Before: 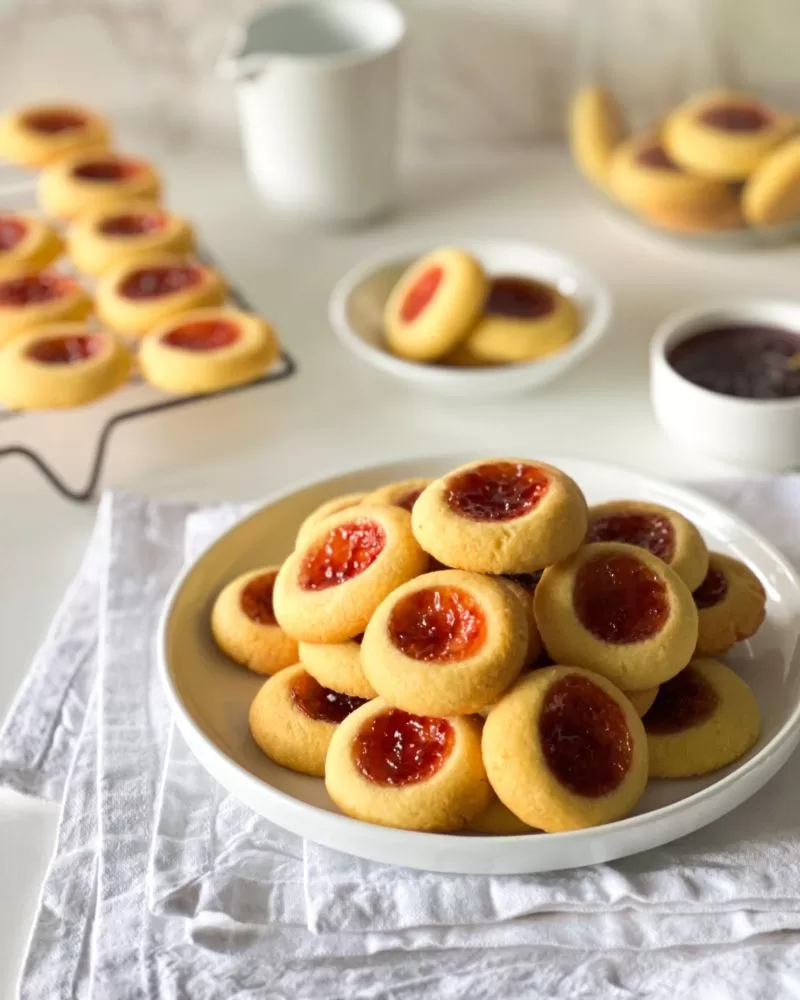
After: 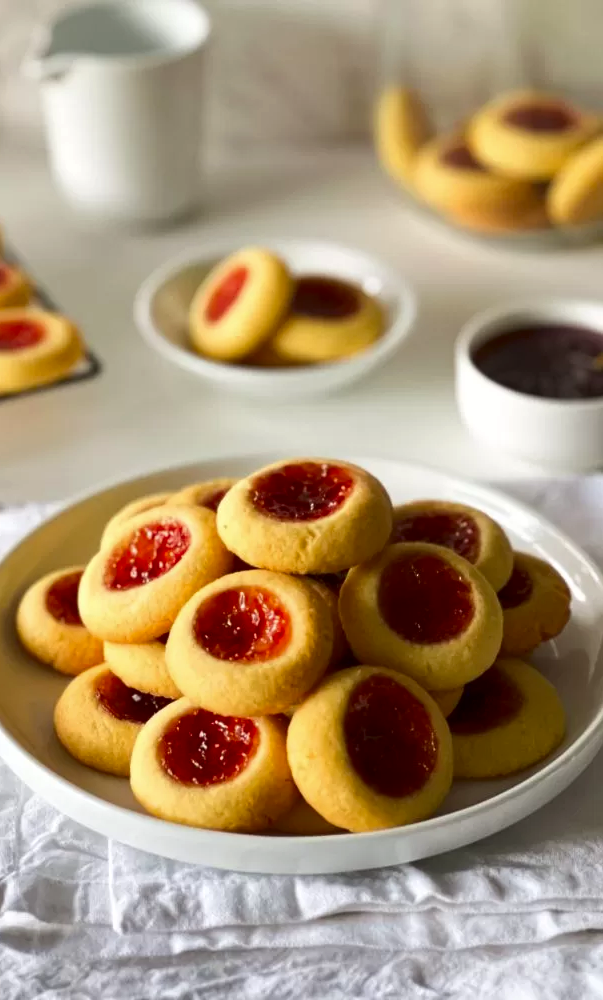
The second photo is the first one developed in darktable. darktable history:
crop and rotate: left 24.6%
contrast brightness saturation: contrast 0.07, brightness -0.14, saturation 0.11
